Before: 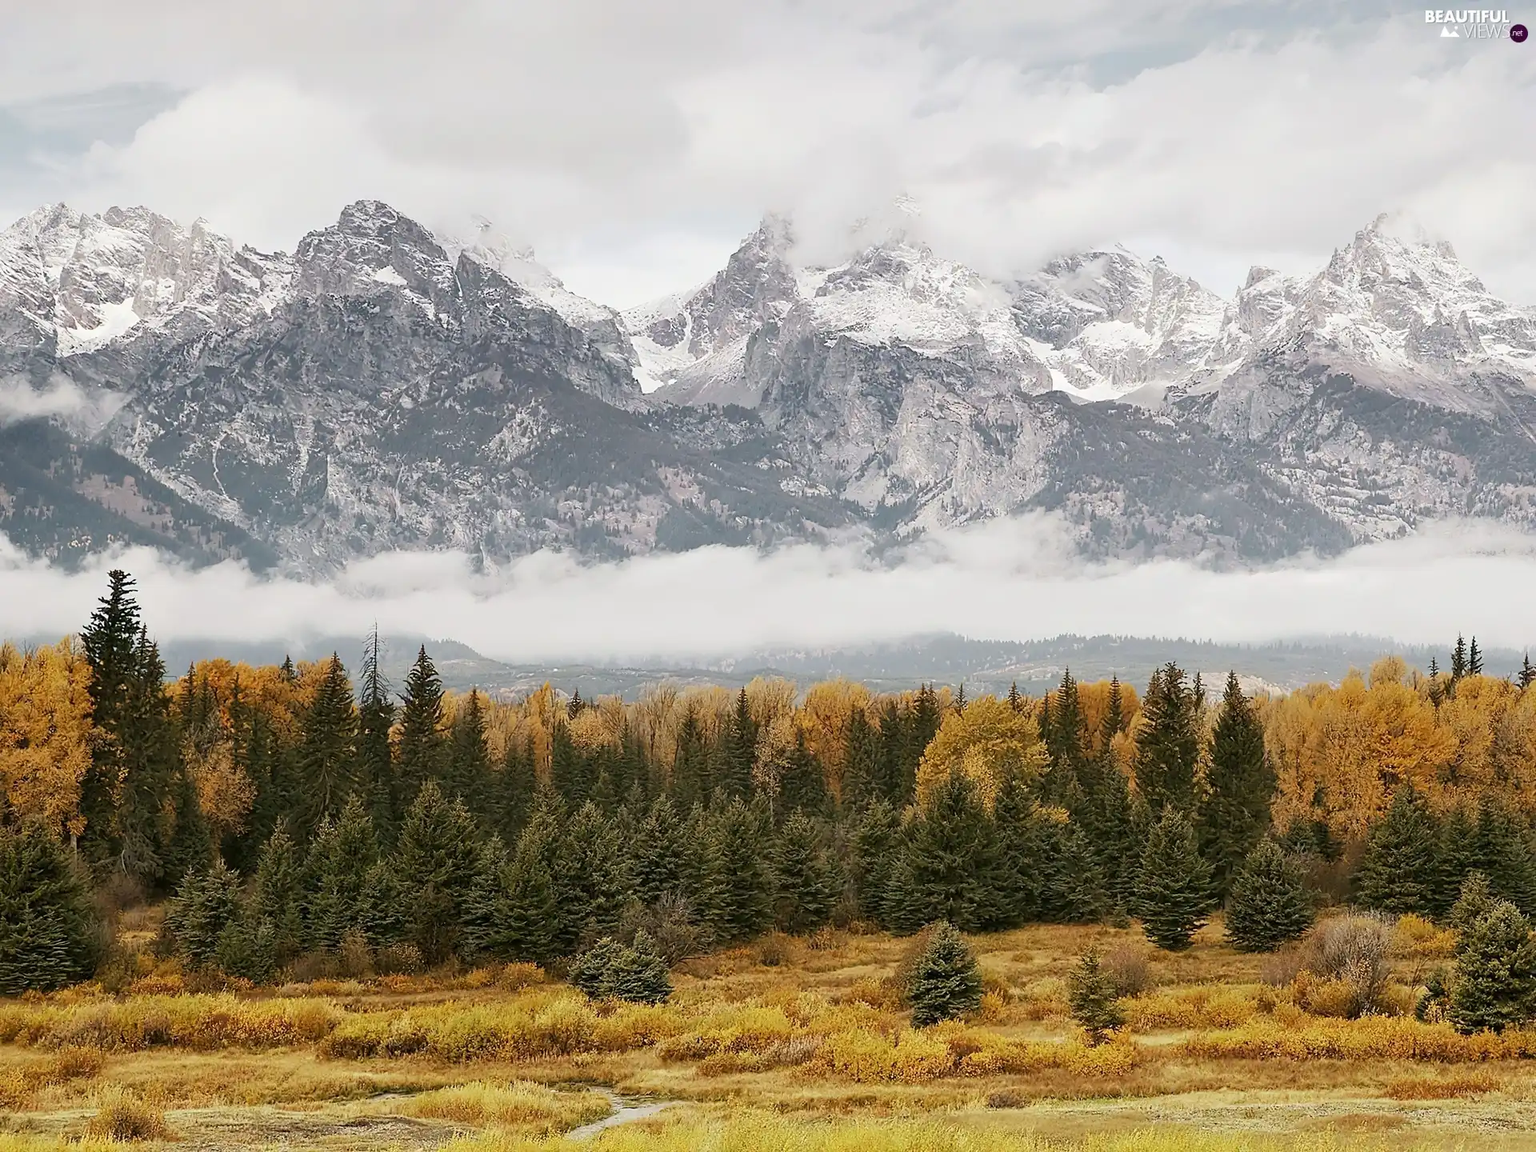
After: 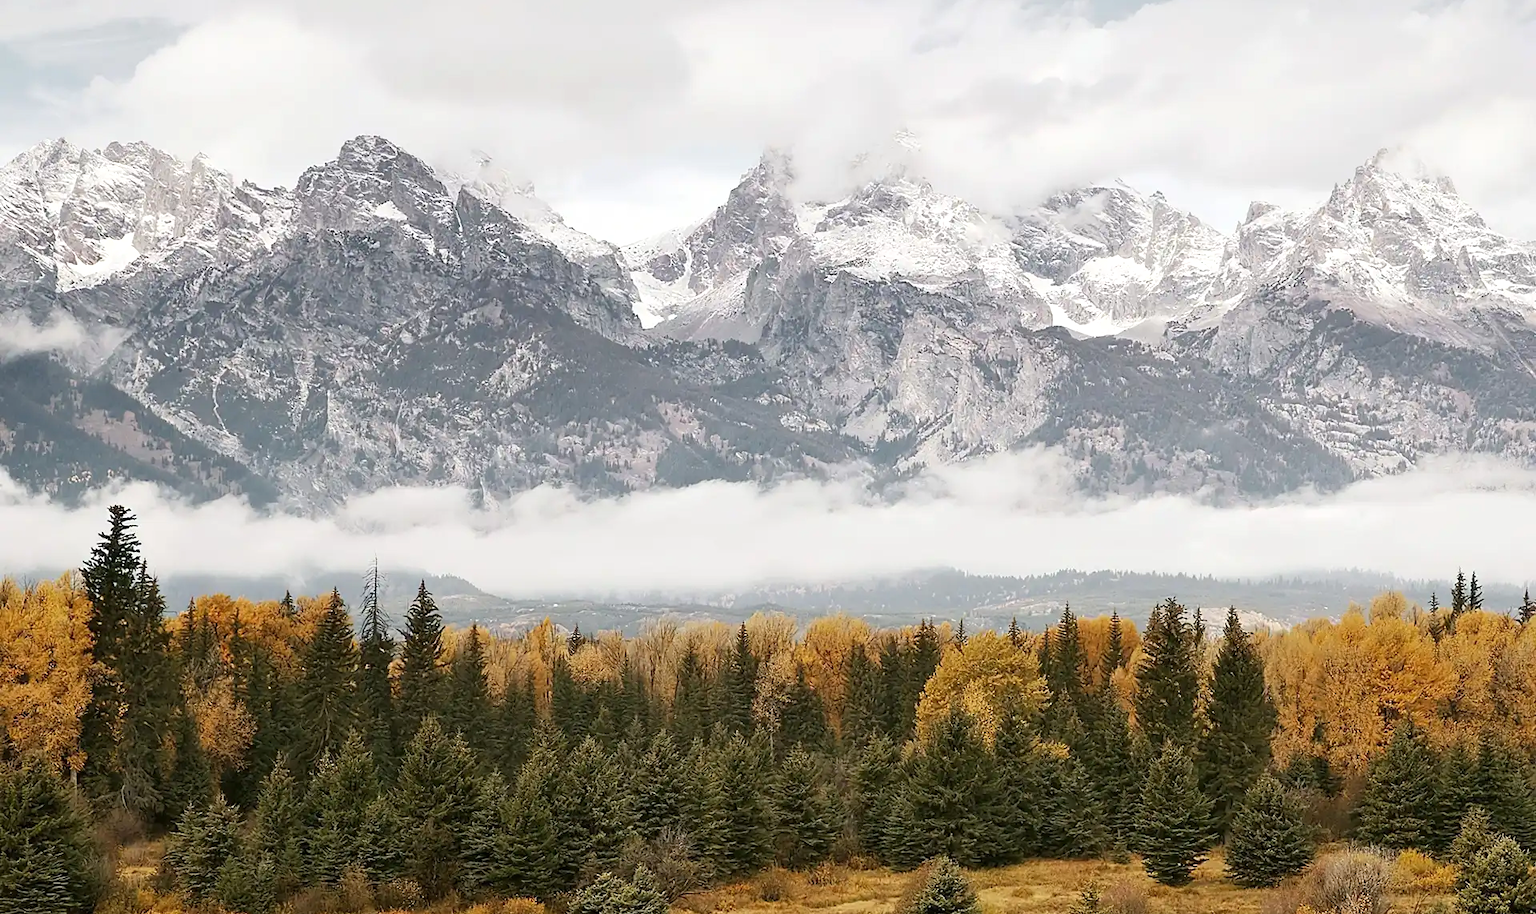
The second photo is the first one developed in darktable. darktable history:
exposure: exposure 0.202 EV, compensate exposure bias true, compensate highlight preservation false
crop and rotate: top 5.657%, bottom 14.91%
